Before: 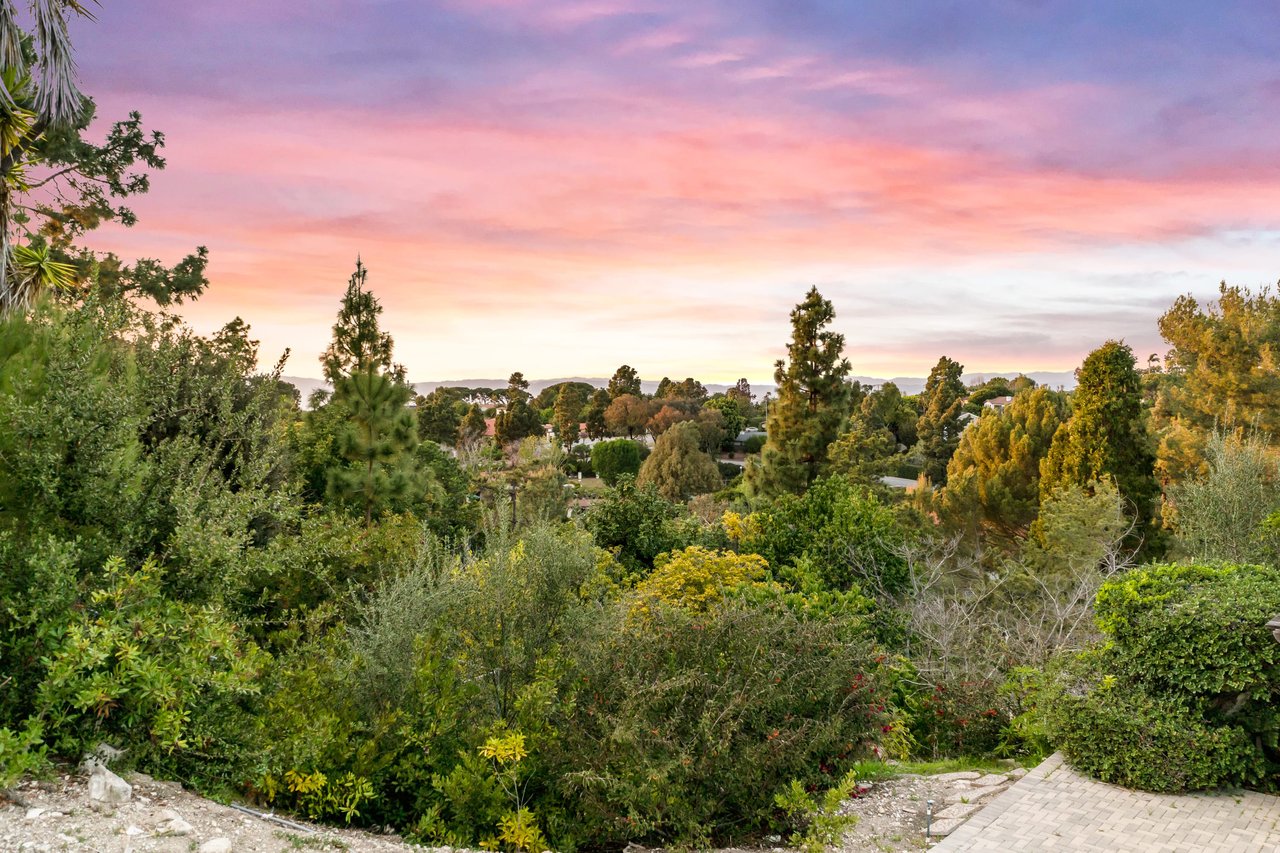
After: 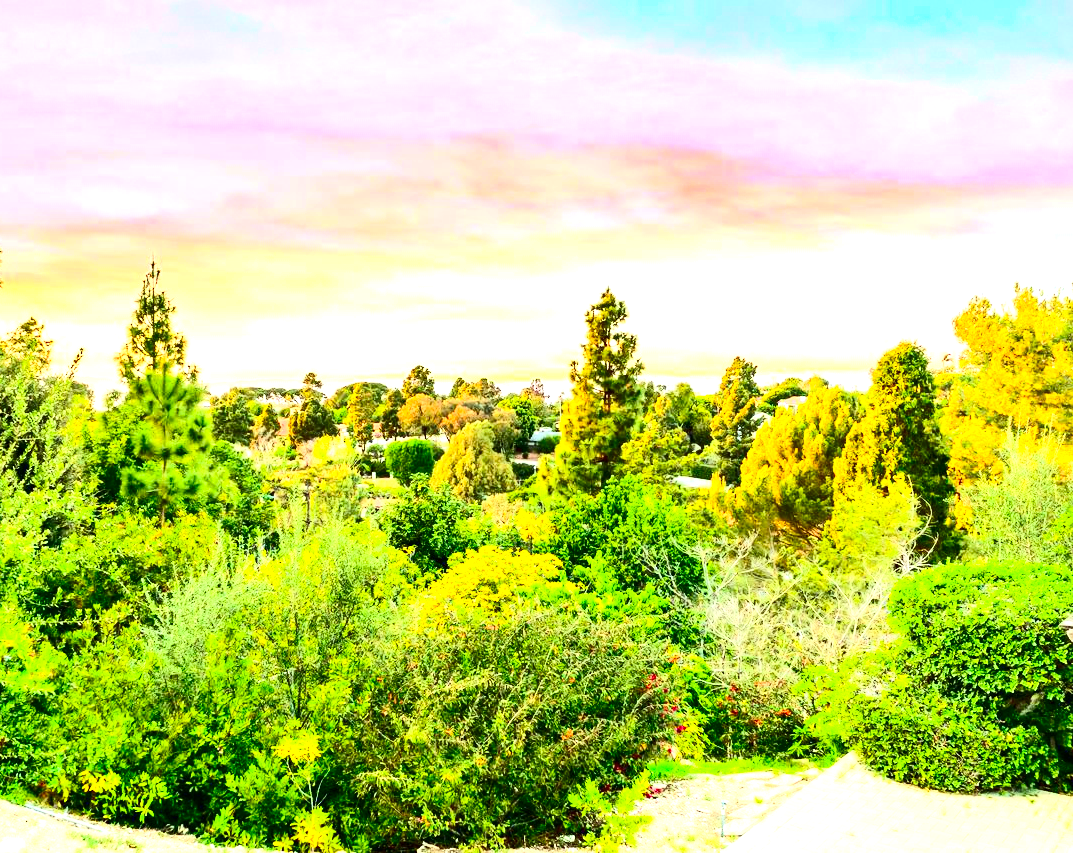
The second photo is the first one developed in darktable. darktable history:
crop: left 16.145%
color correction: highlights a* -7.33, highlights b* 1.26, shadows a* -3.55, saturation 1.4
contrast brightness saturation: contrast 0.4, brightness 0.05, saturation 0.25
exposure: black level correction 0.001, exposure 1.822 EV, compensate exposure bias true, compensate highlight preservation false
